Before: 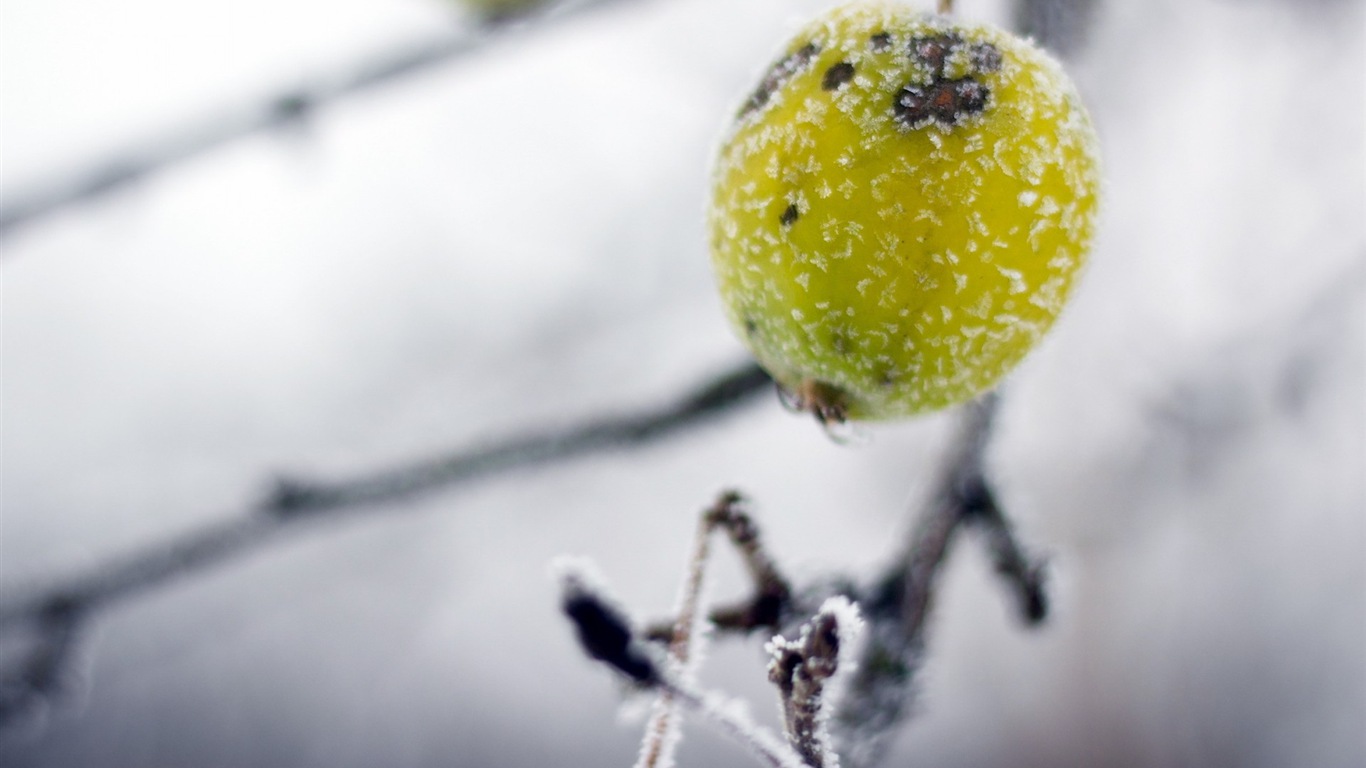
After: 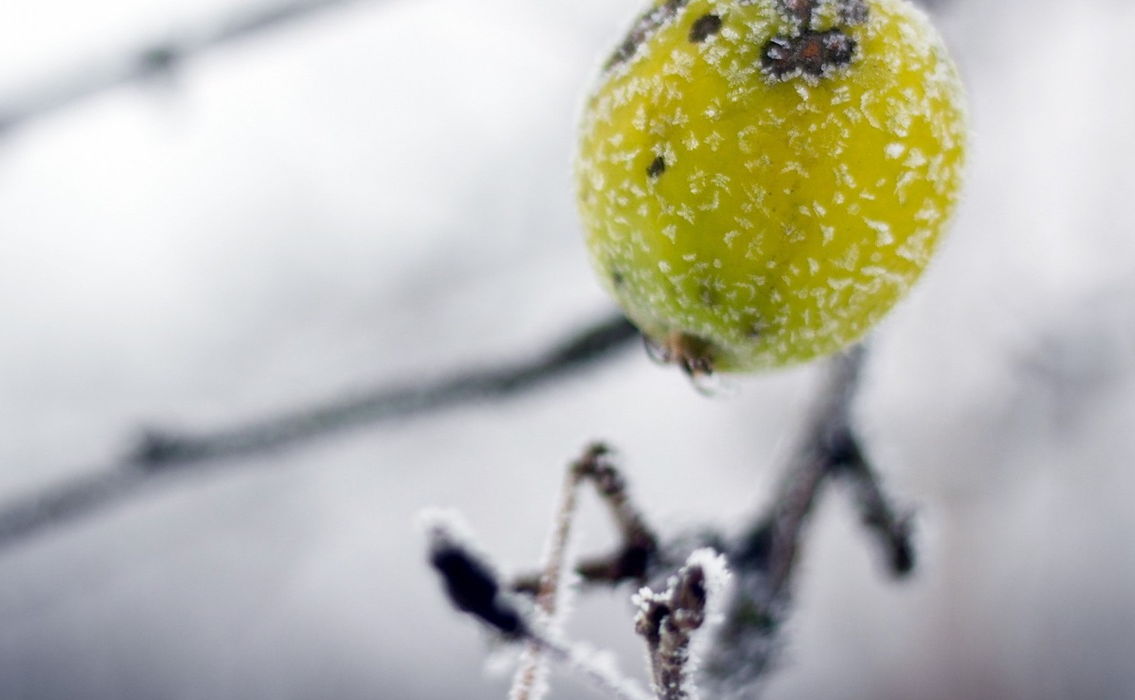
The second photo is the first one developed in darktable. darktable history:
crop: left 9.763%, top 6.342%, right 7.1%, bottom 2.476%
exposure: compensate highlight preservation false
